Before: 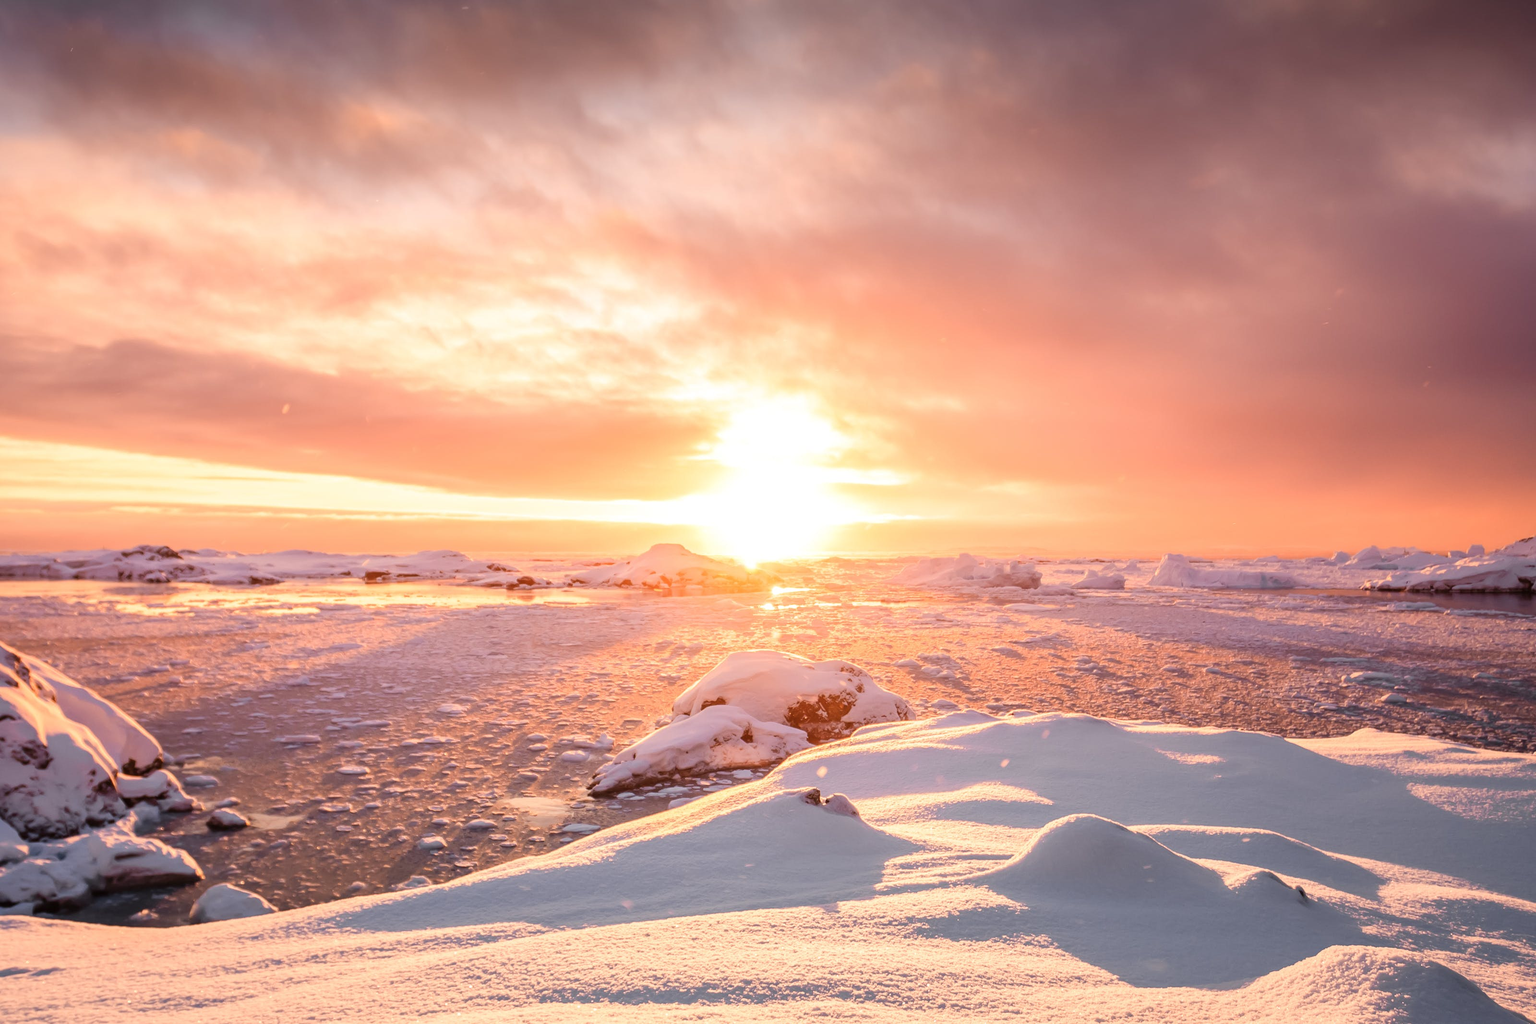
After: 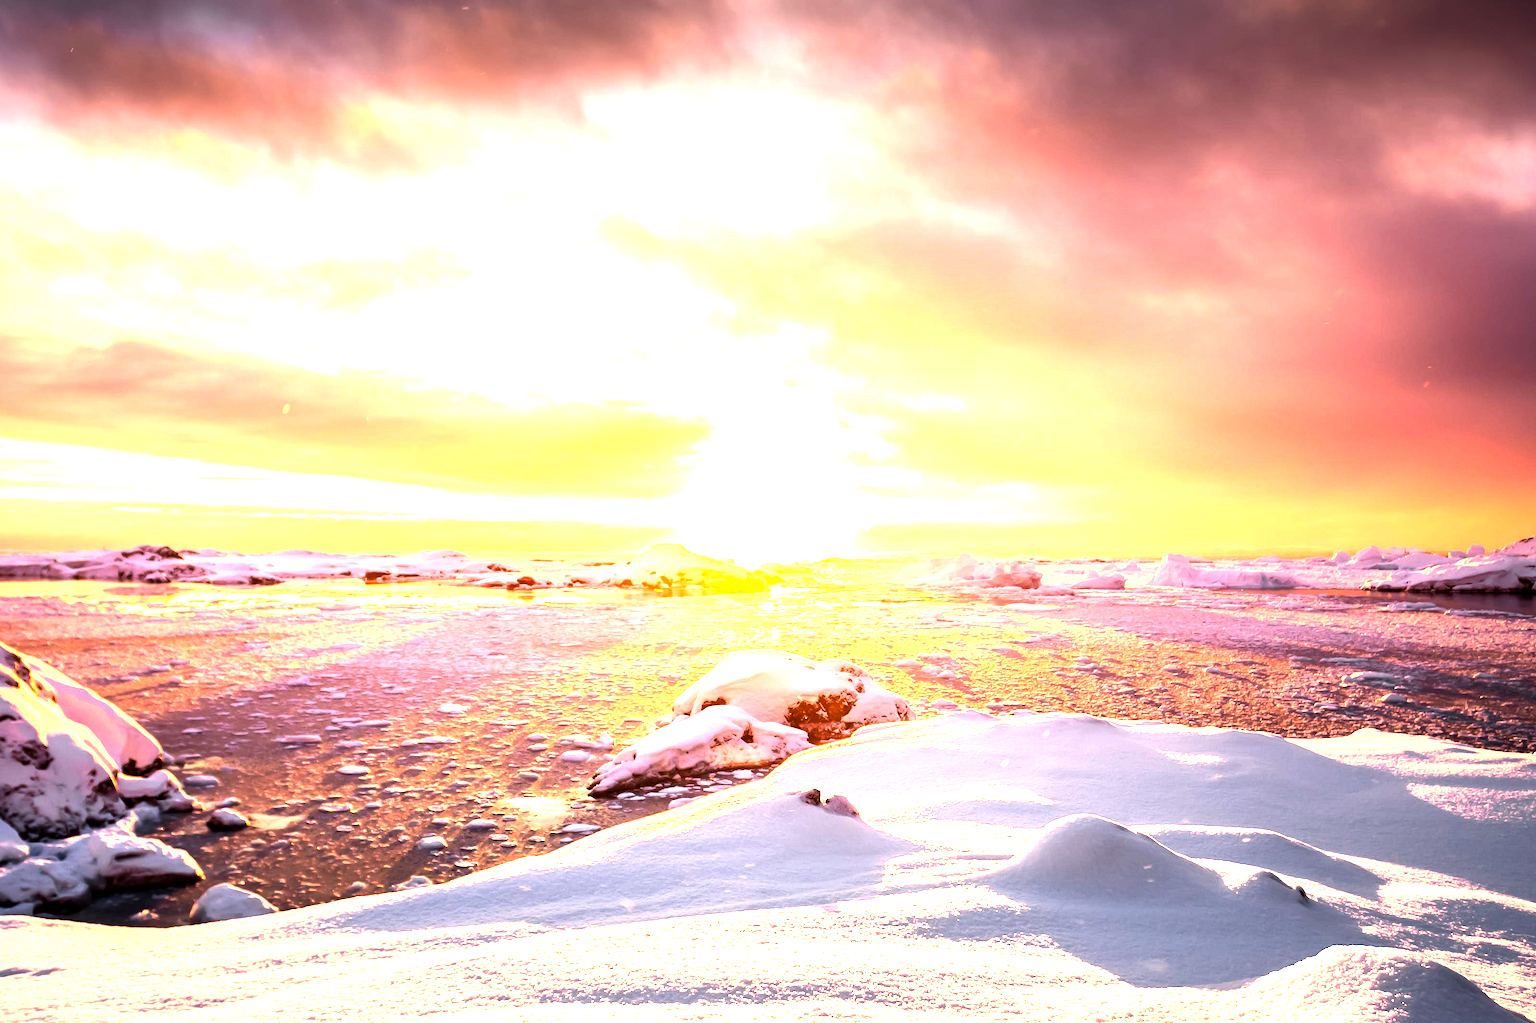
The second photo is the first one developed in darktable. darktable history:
exposure: exposure 0.6 EV, compensate highlight preservation false
color balance: lift [0.991, 1, 1, 1], gamma [0.996, 1, 1, 1], input saturation 98.52%, contrast 20.34%, output saturation 103.72%
color balance rgb: perceptual brilliance grading › highlights 14.29%, perceptual brilliance grading › mid-tones -5.92%, perceptual brilliance grading › shadows -26.83%, global vibrance 31.18%
